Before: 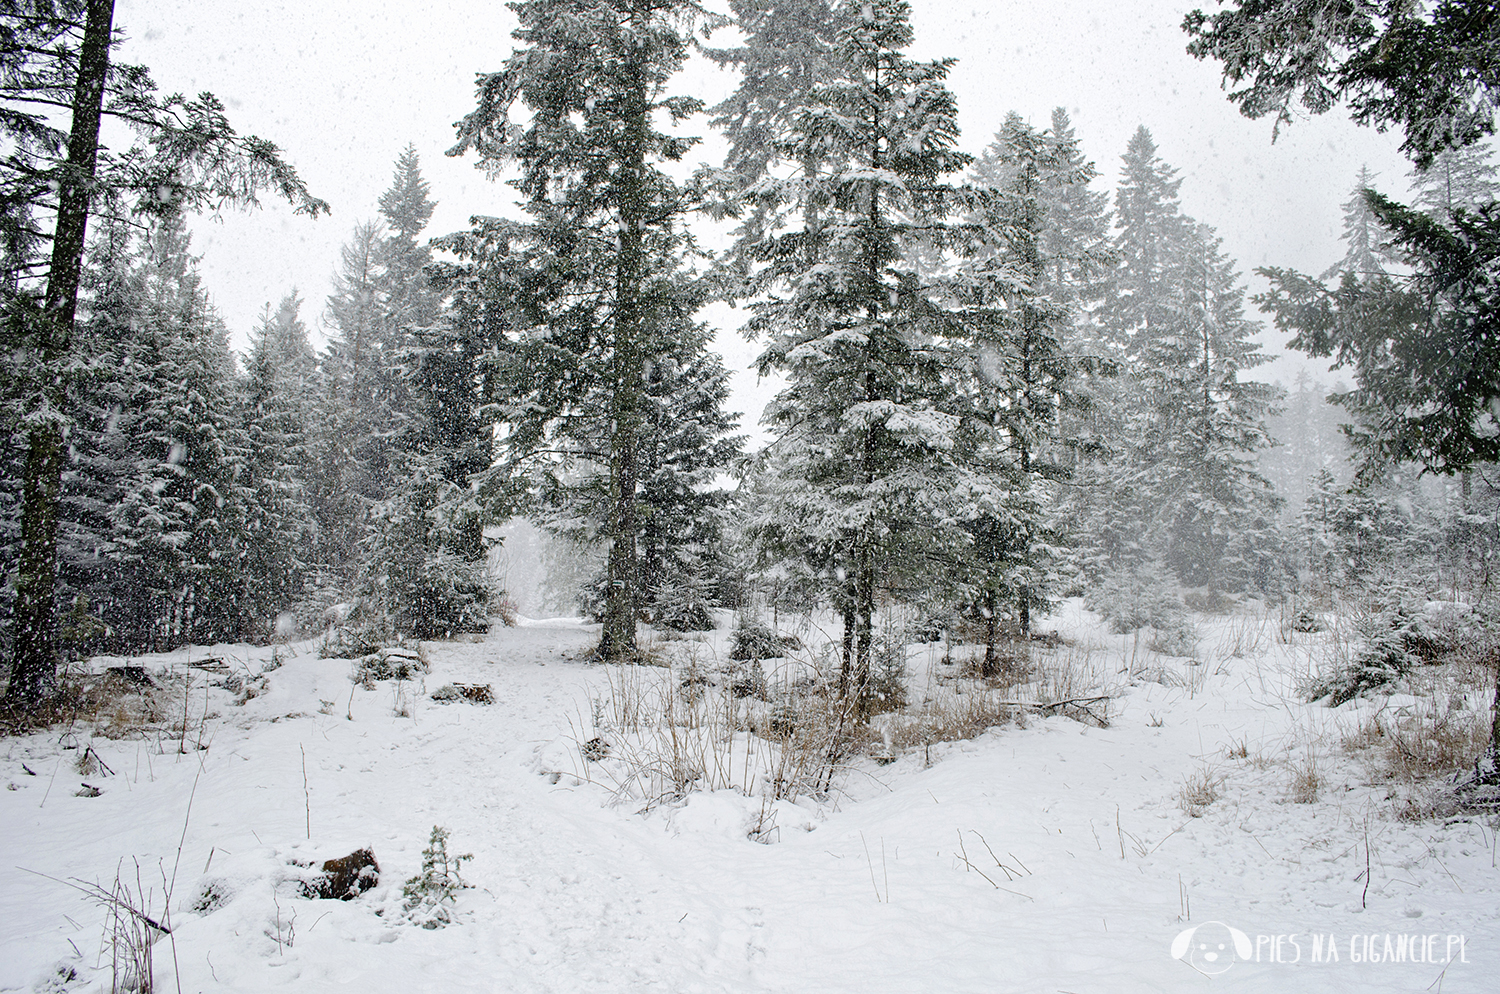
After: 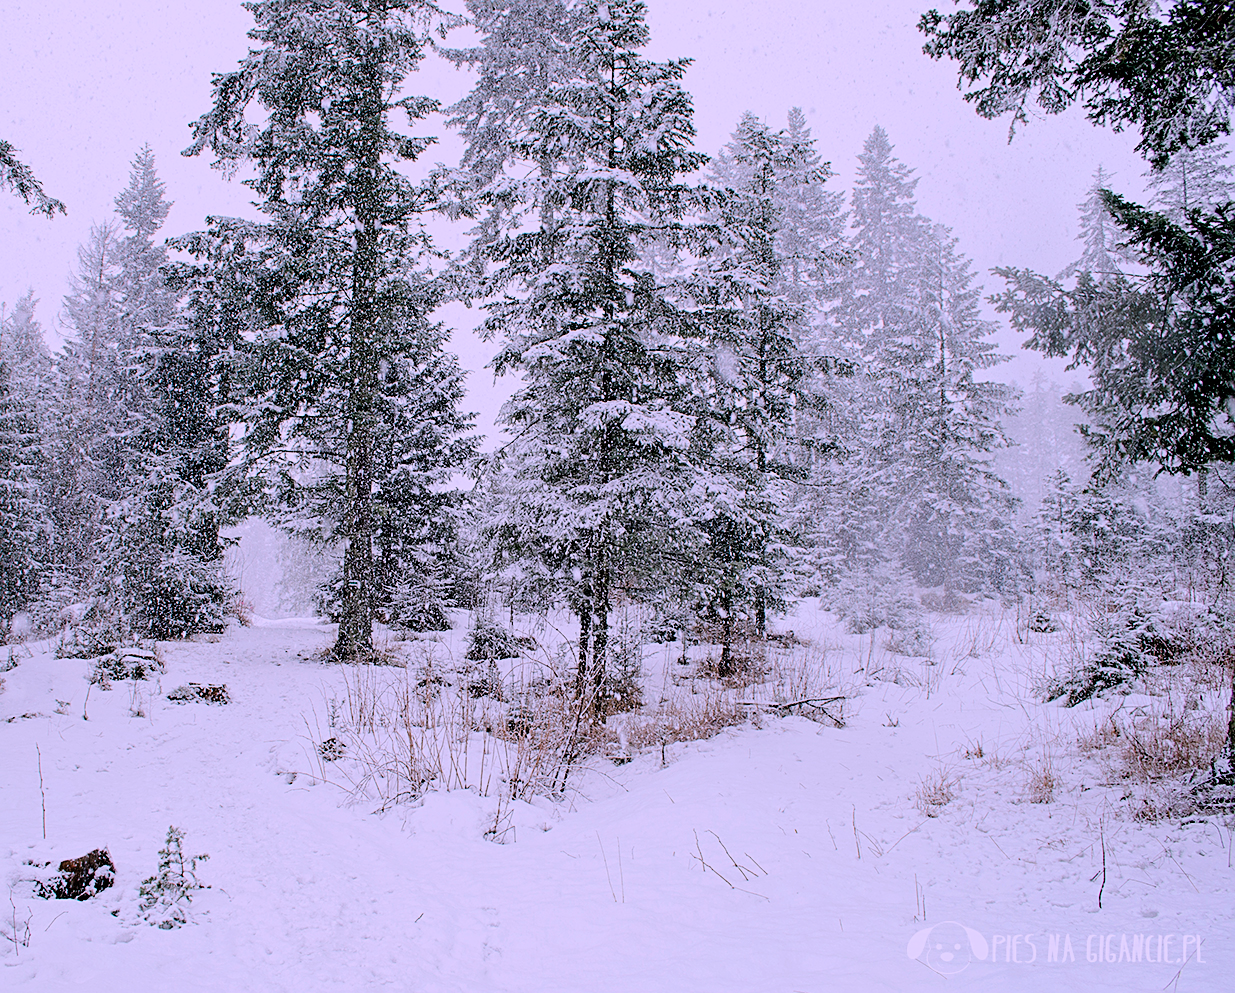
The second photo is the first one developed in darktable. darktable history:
filmic rgb: black relative exposure -8.35 EV, white relative exposure 4.68 EV, hardness 3.82, color science v6 (2022), iterations of high-quality reconstruction 0
exposure: exposure 0.206 EV, compensate highlight preservation false
color correction: highlights a* 15.04, highlights b* -25.51
crop: left 17.638%, bottom 0.044%
sharpen: on, module defaults
